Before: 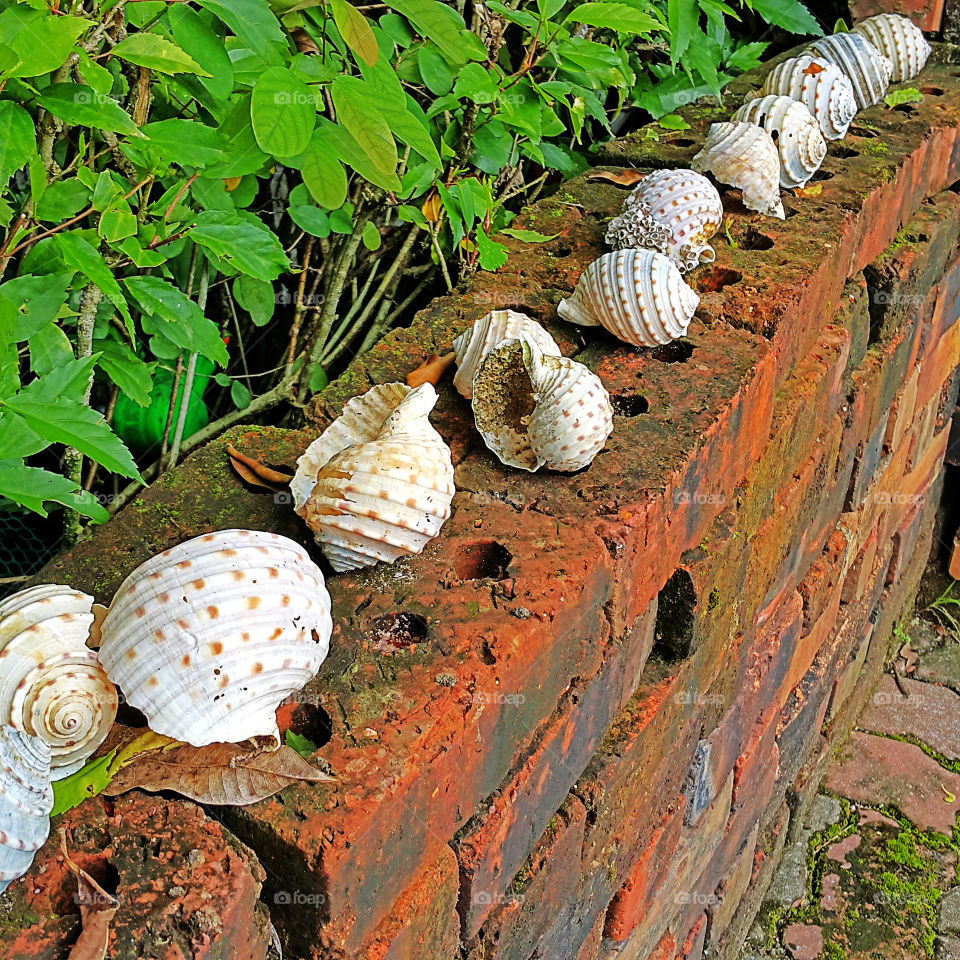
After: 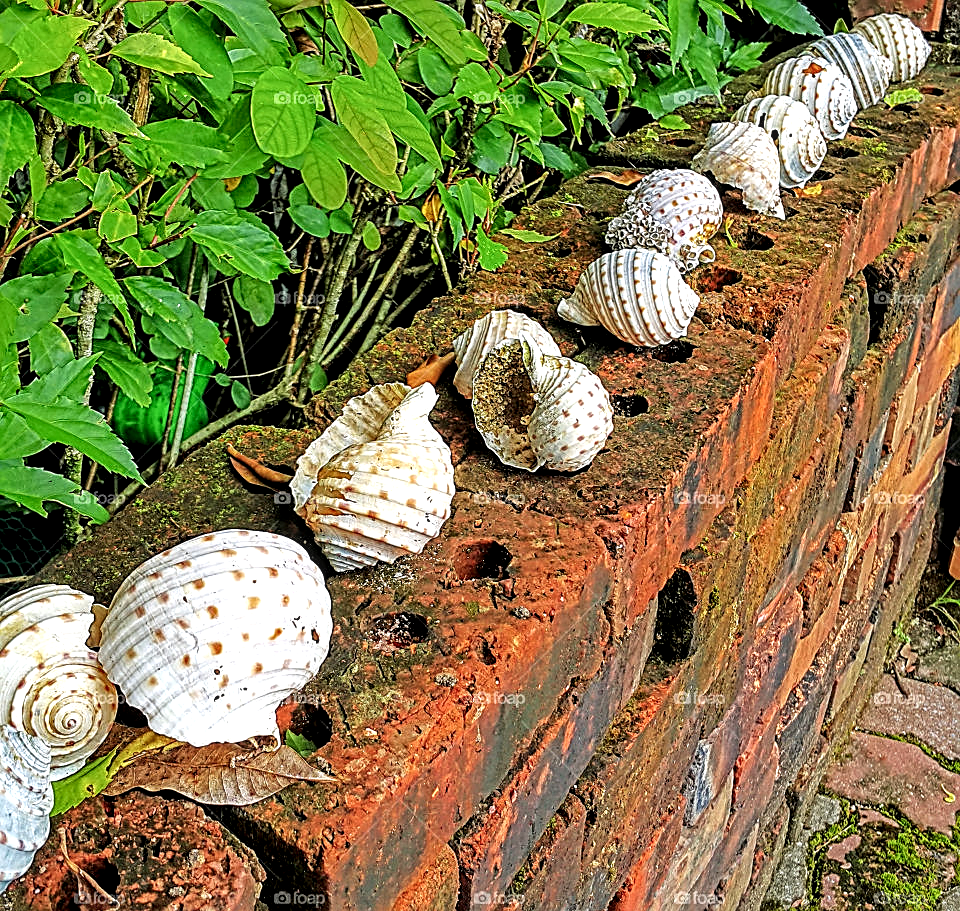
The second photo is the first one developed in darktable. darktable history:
local contrast: highlights 63%, shadows 53%, detail 168%, midtone range 0.518
crop and rotate: top 0.009%, bottom 5.042%
color balance rgb: perceptual saturation grading › global saturation 0.103%, perceptual brilliance grading › global brilliance 2.905%
sharpen: on, module defaults
